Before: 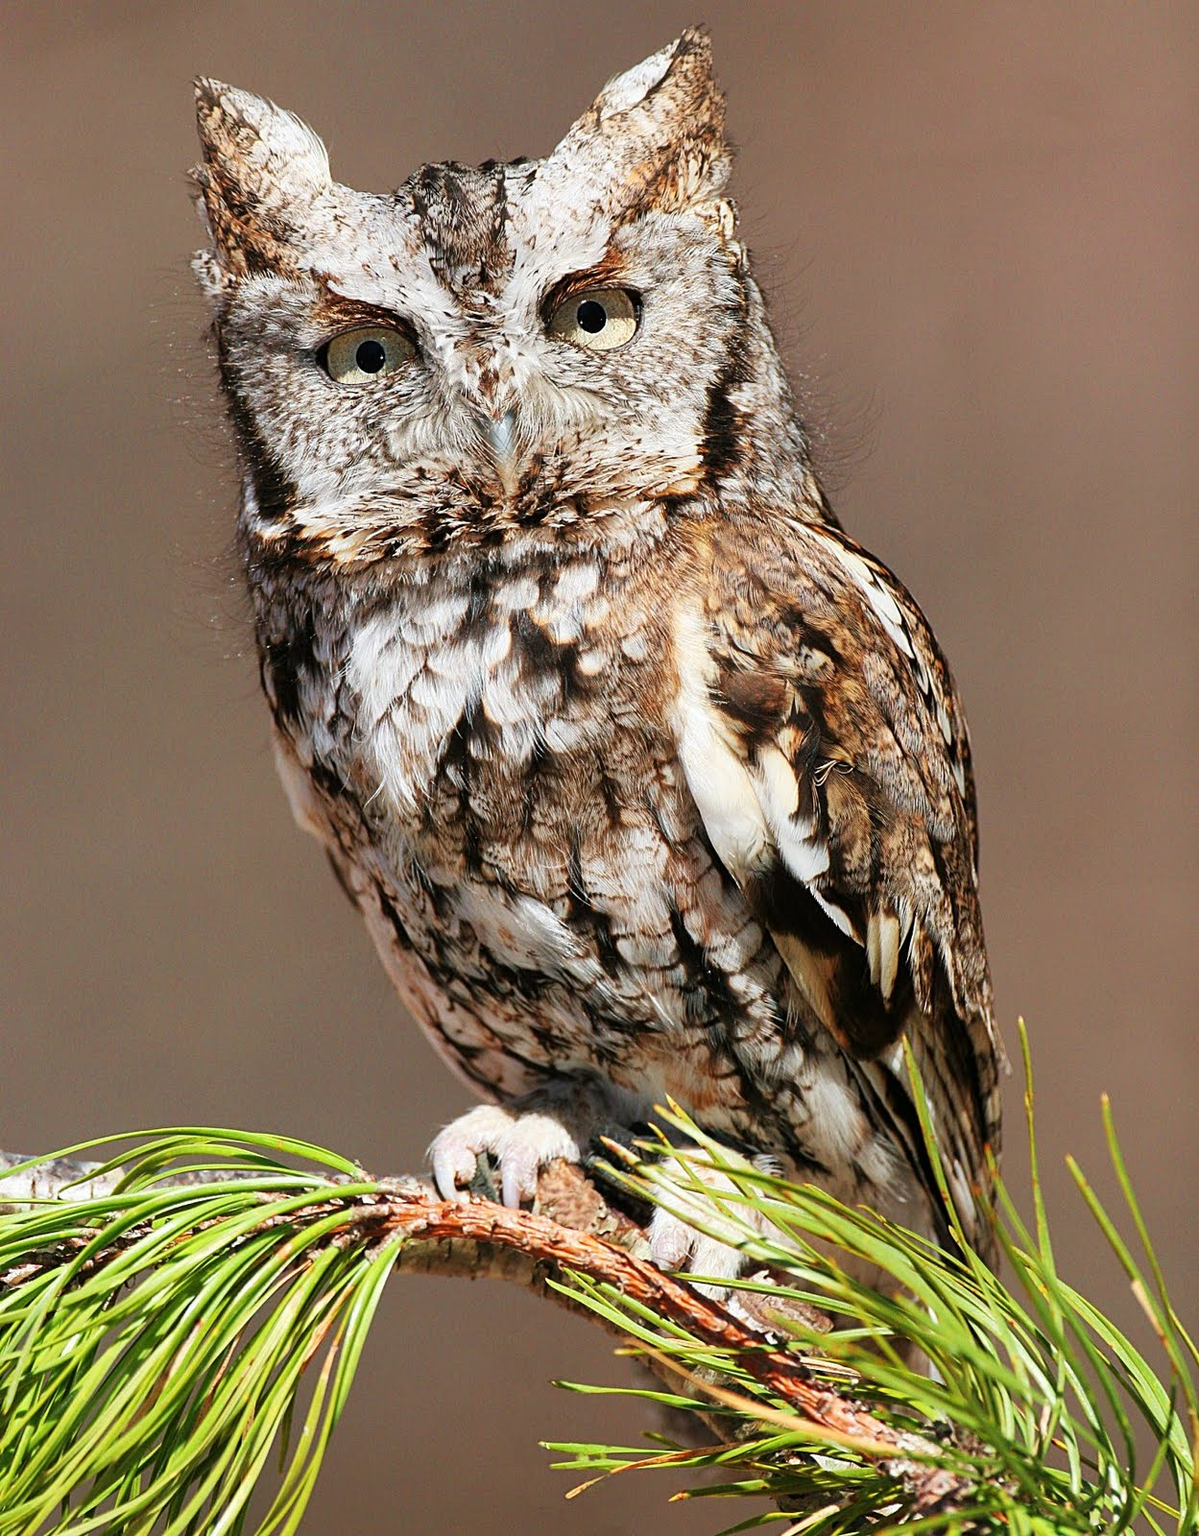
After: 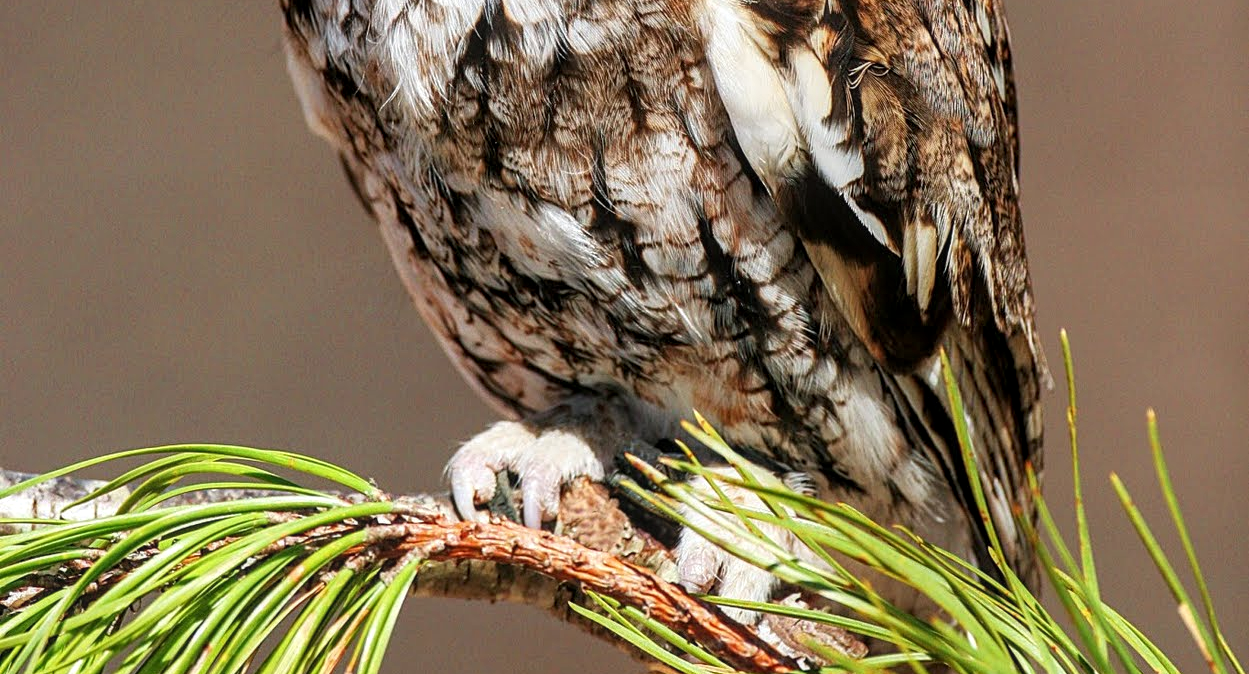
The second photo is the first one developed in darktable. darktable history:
crop: top 45.658%, bottom 12.214%
local contrast: on, module defaults
